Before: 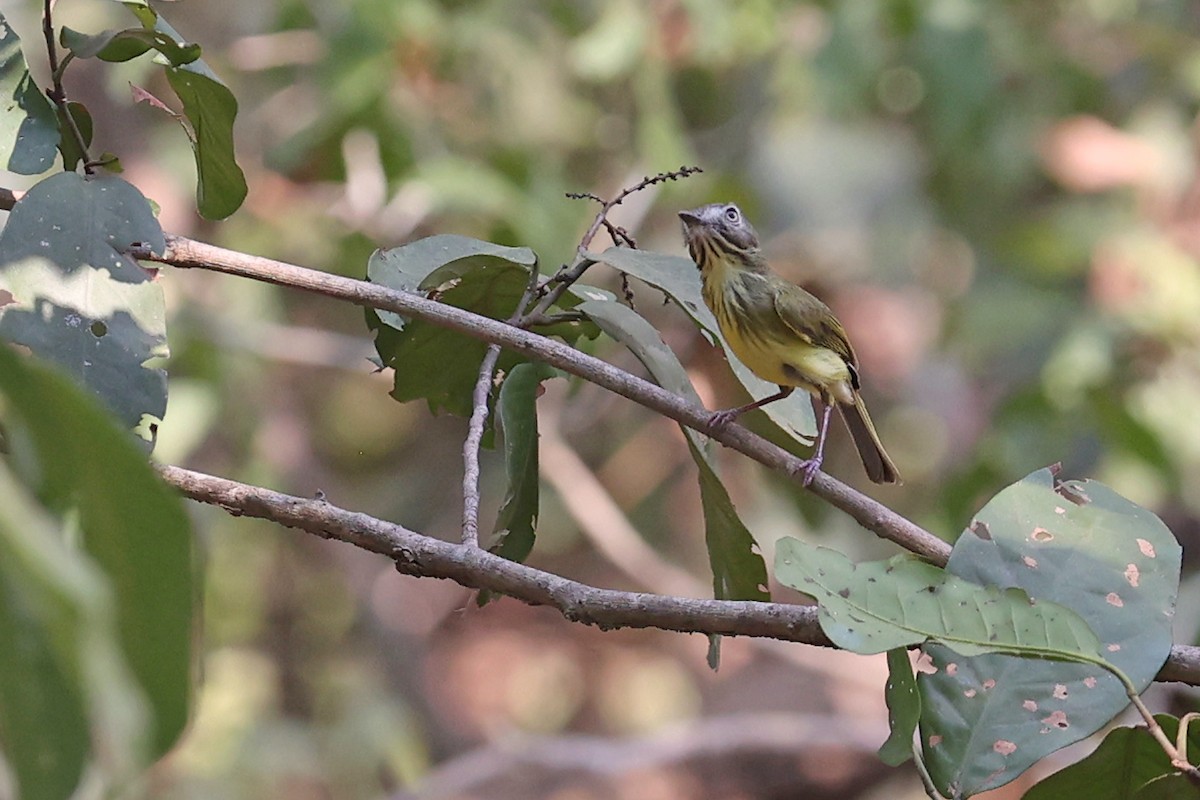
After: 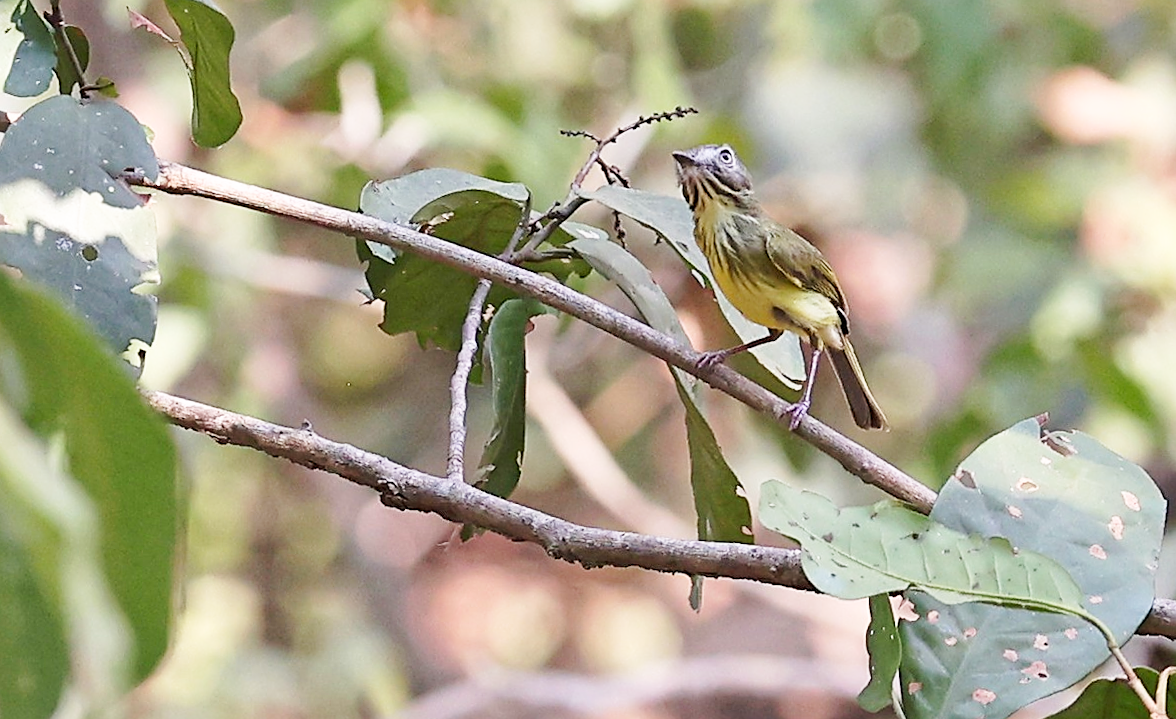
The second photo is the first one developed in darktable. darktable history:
crop and rotate: top 6.25%
sharpen: on, module defaults
rotate and perspective: rotation 1.57°, crop left 0.018, crop right 0.982, crop top 0.039, crop bottom 0.961
base curve: curves: ch0 [(0, 0) (0.005, 0.002) (0.15, 0.3) (0.4, 0.7) (0.75, 0.95) (1, 1)], preserve colors none
